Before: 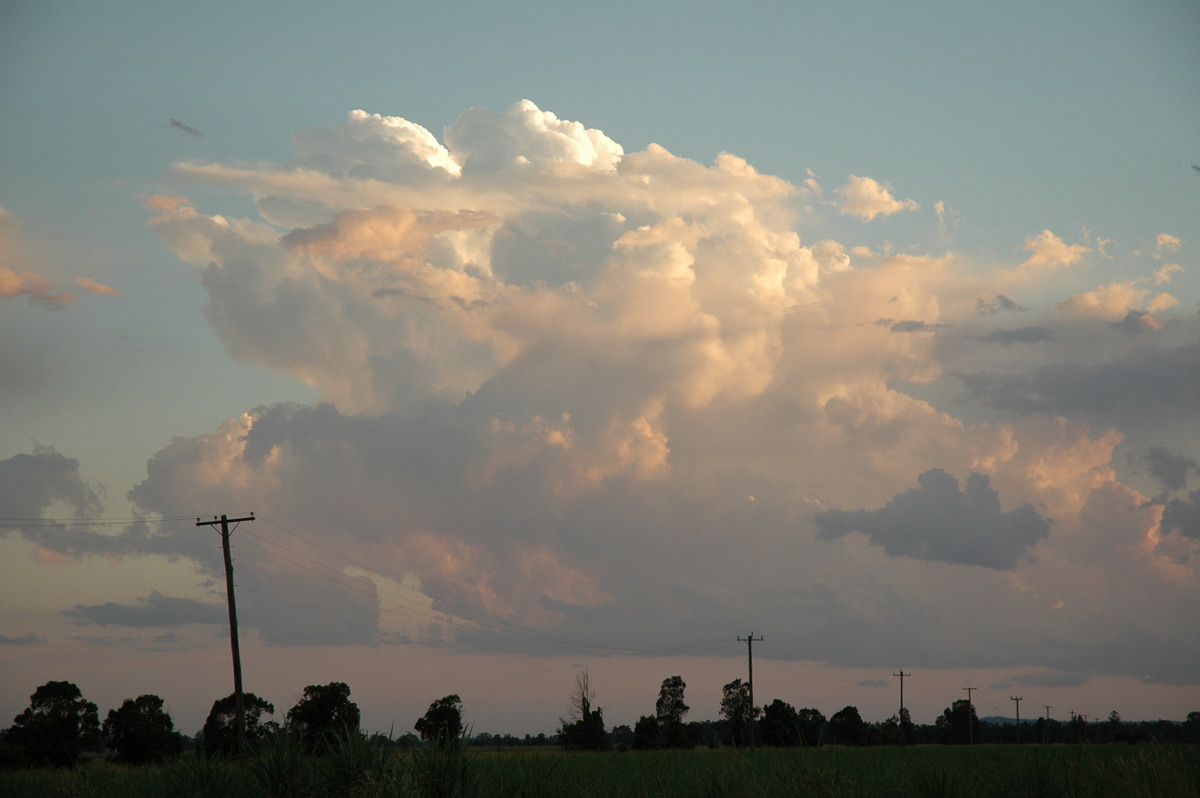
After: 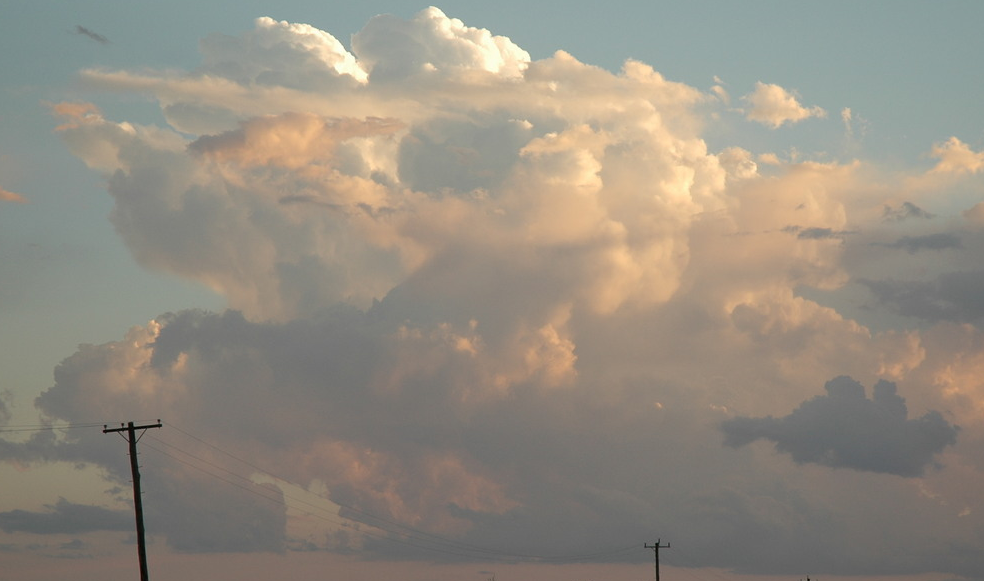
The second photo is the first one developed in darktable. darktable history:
crop: left 7.791%, top 11.699%, right 10.146%, bottom 15.411%
